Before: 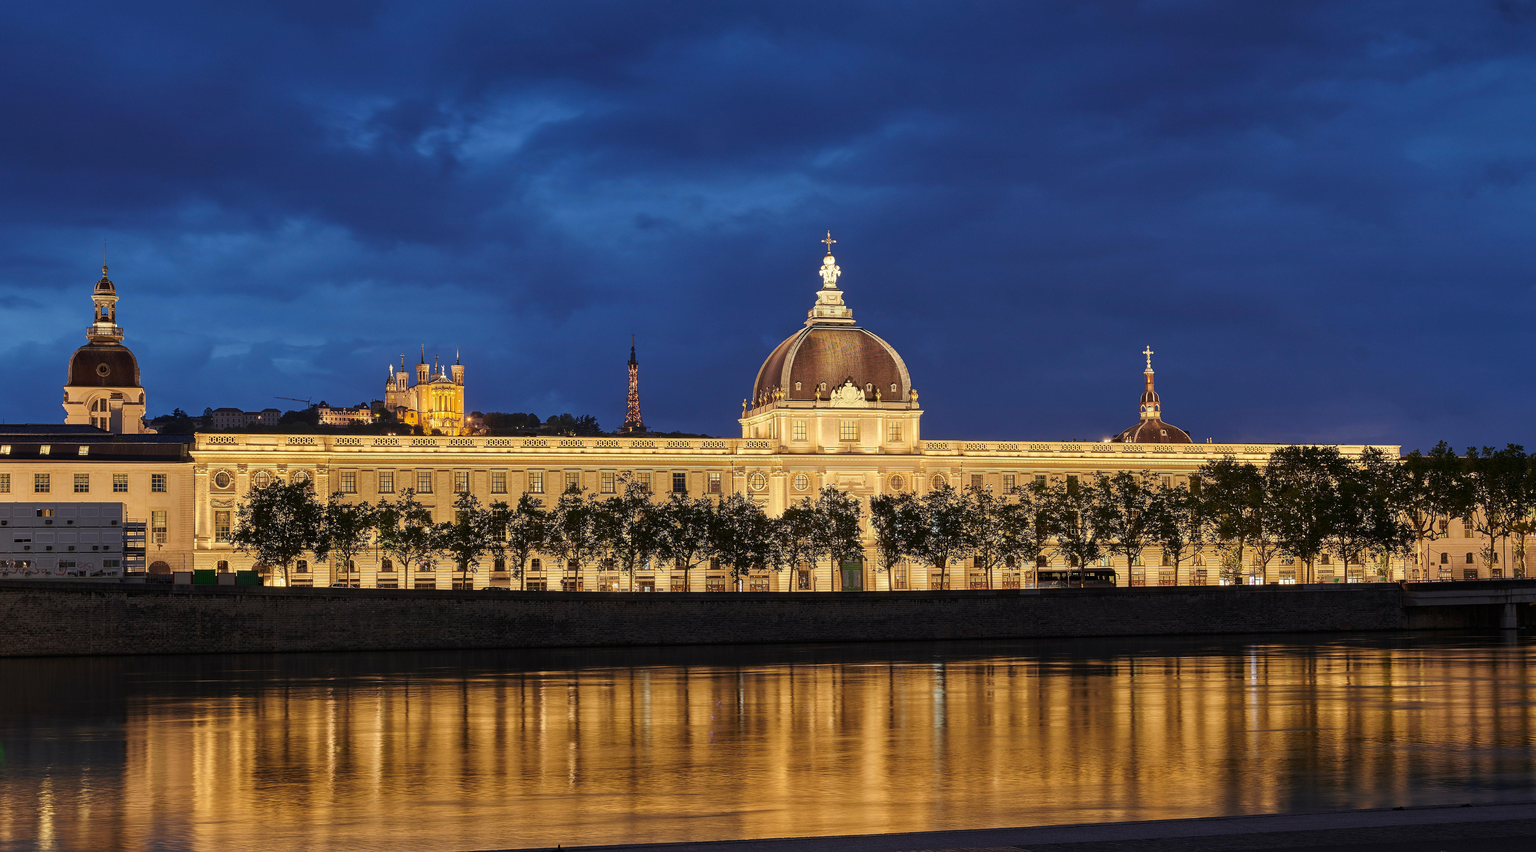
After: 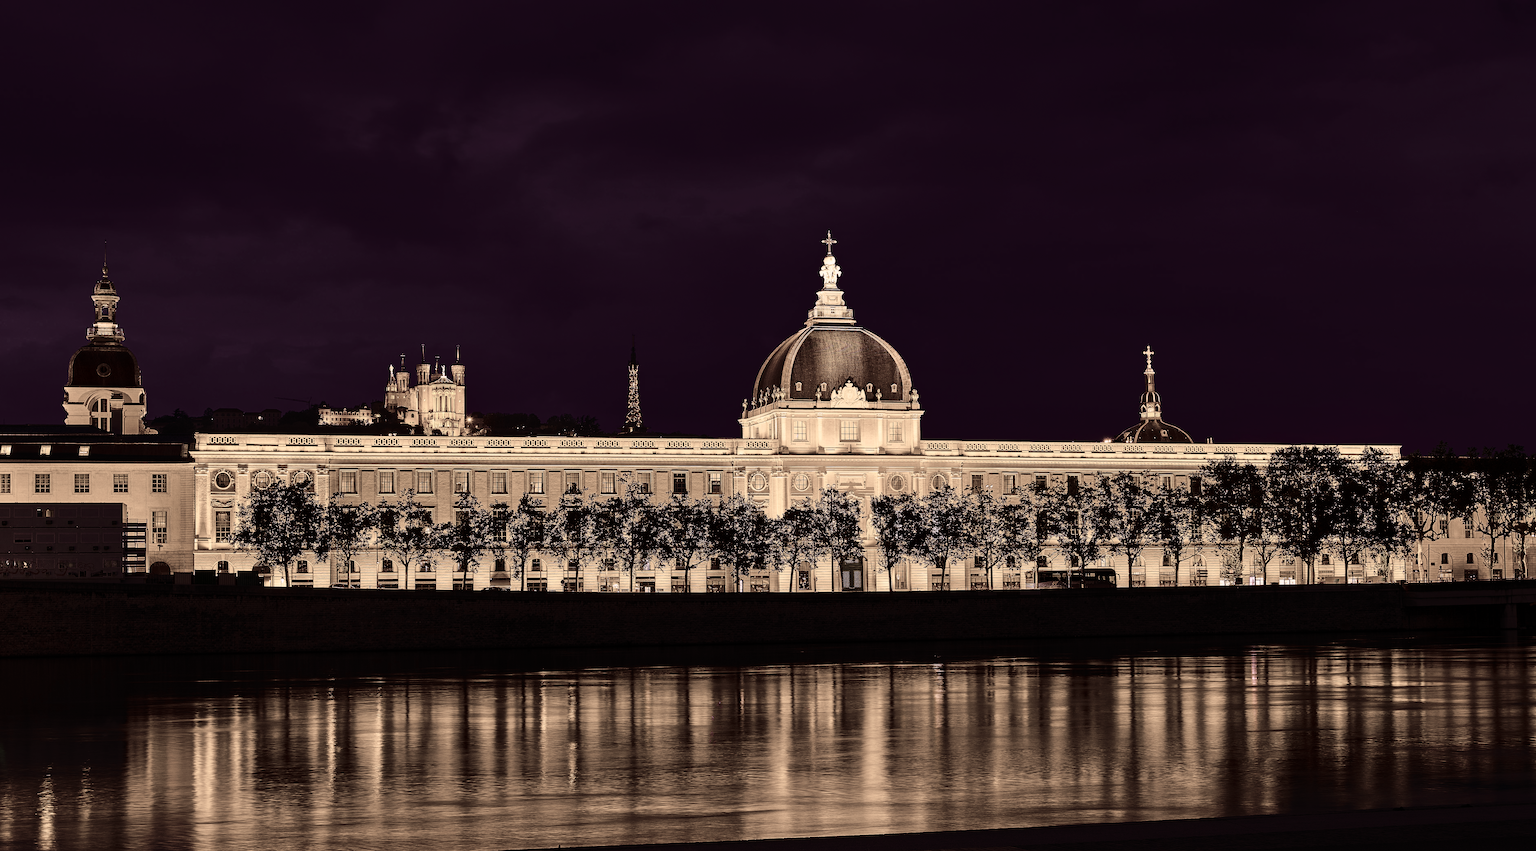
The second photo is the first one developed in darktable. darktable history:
tone curve: curves: ch0 [(0, 0) (0.003, 0.003) (0.011, 0.011) (0.025, 0.025) (0.044, 0.044) (0.069, 0.068) (0.1, 0.098) (0.136, 0.134) (0.177, 0.174) (0.224, 0.221) (0.277, 0.273) (0.335, 0.33) (0.399, 0.393) (0.468, 0.461) (0.543, 0.541) (0.623, 0.621) (0.709, 0.708) (0.801, 0.8) (0.898, 0.897) (1, 1)], preserve colors none
color look up table: target L [98.56, 94.91, 95.02, 87.73, 89.53, 86.39, 83.78, 77.12, 64.96, 56.52, 59.42, 35.65, 35.43, 16.83, 5.889, 200, 68.64, 76.22, 76.74, 72.21, 75.2, 40.49, 33.13, 32.88, 31.43, 11.98, 8.425, 4.443, 80.94, 82.22, 22.33, 55.52, 46.88, 30.17, 18.29, 13.45, 12.36, 18.04, 9.539, 0.707, 0.335, 86.13, 74.12, 79.8, 47.22, 21.82, 46.16, 11.27, 14.25], target a [1.084, 0.553, -0.791, -2.3, 5.57, -2.966, 7.78, 2.485, -1.591, 5.174, 4.025, -1.154, -0.242, -1.647, 3.454, 0, 21.01, 15.5, 10.22, 15.91, 9.984, 14.84, 16.04, 19.36, 6.511, 11.49, 8.355, 9.981, 19.71, 17.05, 16.74, 24.75, 22.01, 19.99, 16.15, 15.24, 14.71, 16.01, 13.9, 2.044, 0.272, -7.443, 10.26, 4.508, 10.52, 16.27, -1.404, 11.7, 4.641], target b [3.023, 23.92, 28.61, 7.267, 10.64, 24.17, 22.4, 22.9, 13.14, 13.1, 18.31, 12.95, 13.29, 9.365, 4.344, 0, 14.14, 22.07, 22.62, 19.1, 22.06, 14.8, 9.32, 10.36, 12.92, 7.28, 4.002, 3.991, -3.323, 6.056, -10.23, -6.983, 0.638, -6.635, 3.686, -7.304, -4.614, -5.869, -6.789, -0.939, 0.097, -3.124, -5.129, -0.56, -4.558, -6.26, 1.956, -7.123, -3.403], num patches 49
